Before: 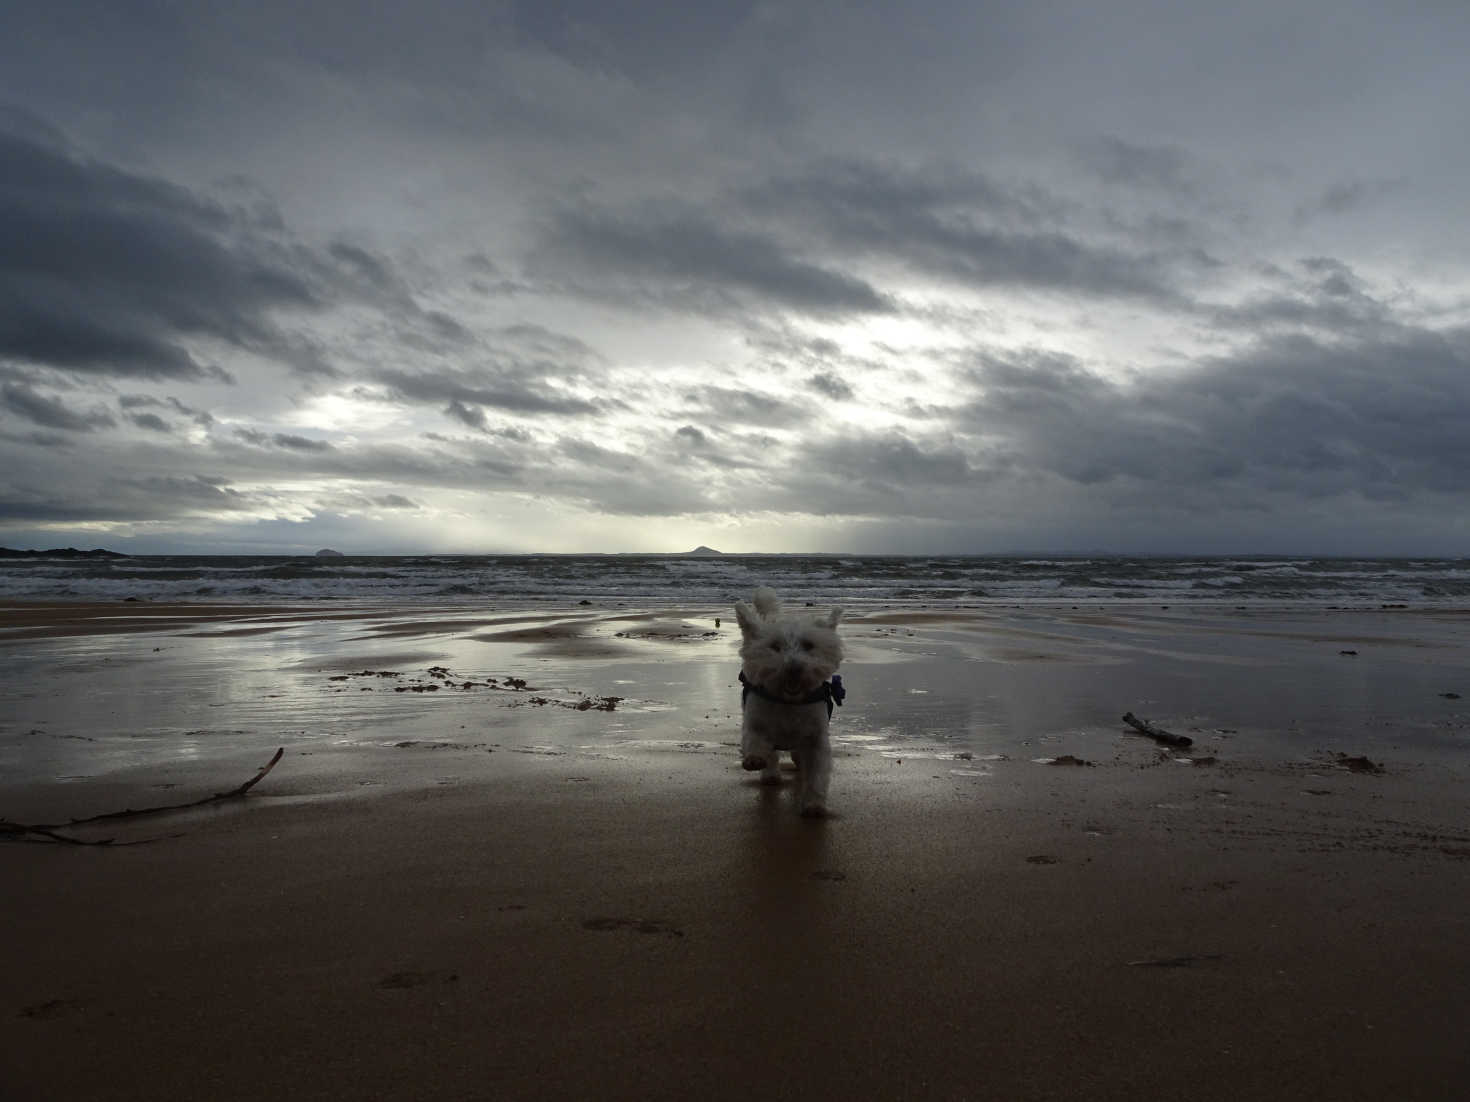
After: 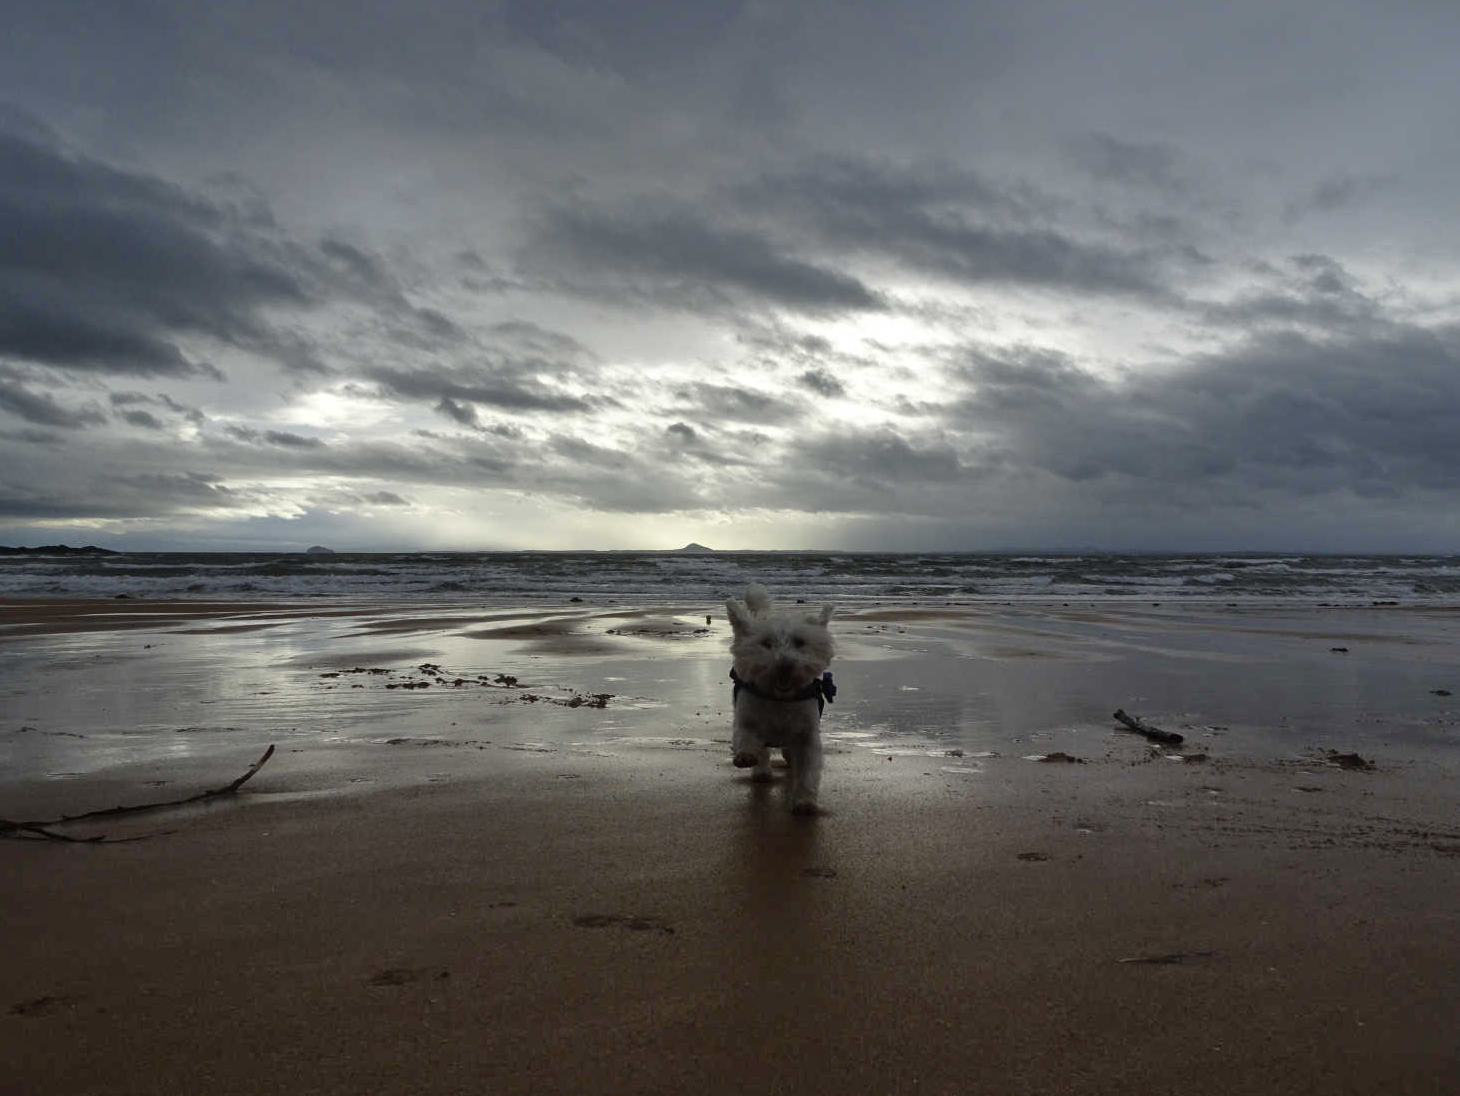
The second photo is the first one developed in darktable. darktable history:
tone equalizer: on, module defaults
crop and rotate: left 0.65%, top 0.283%, bottom 0.248%
shadows and highlights: soften with gaussian
